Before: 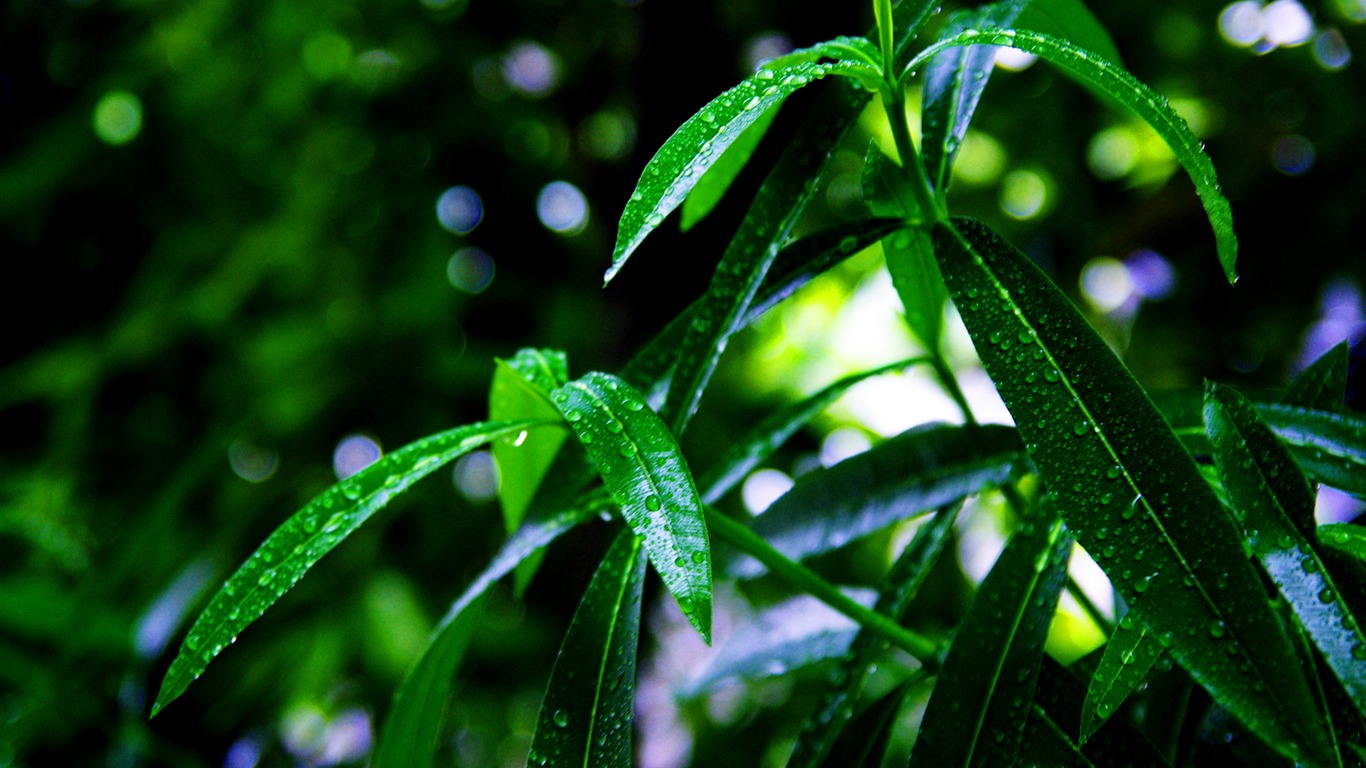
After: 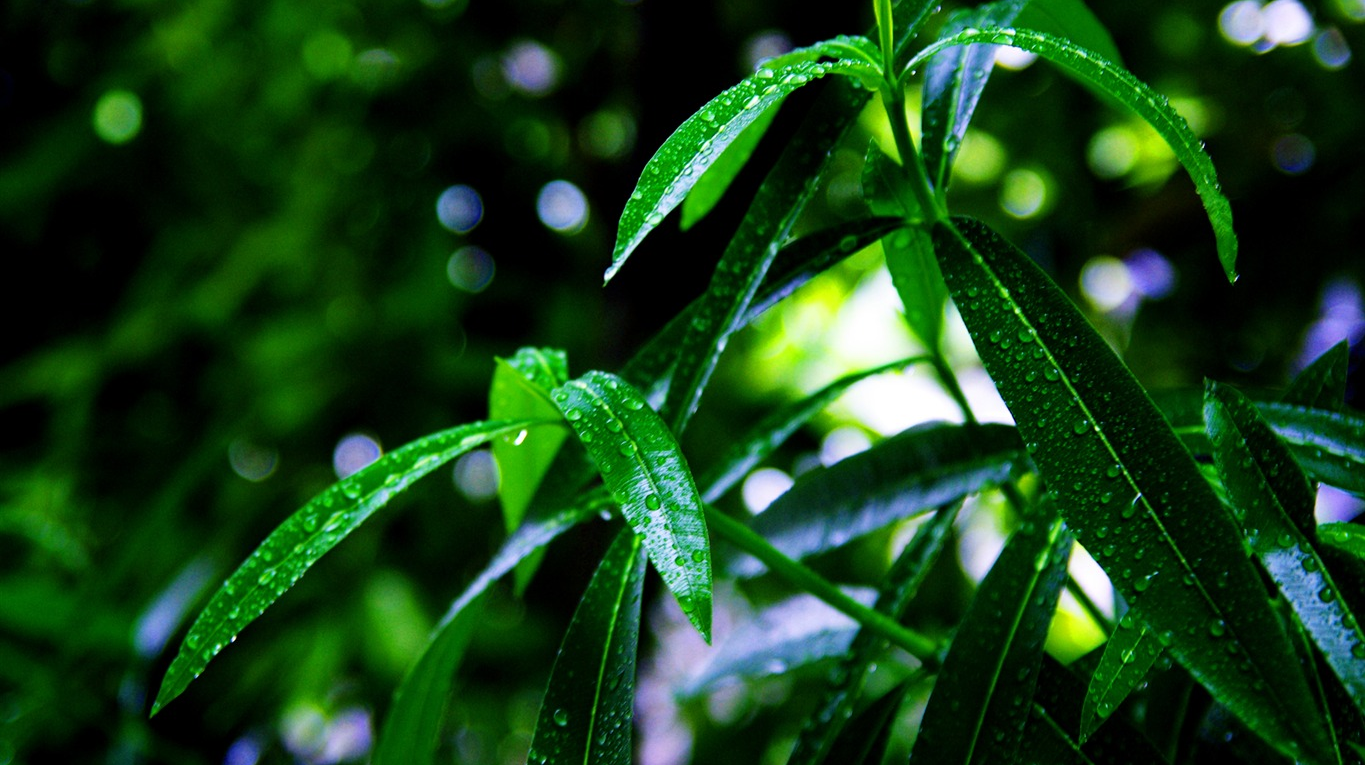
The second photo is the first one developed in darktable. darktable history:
crop: top 0.209%, bottom 0.156%
